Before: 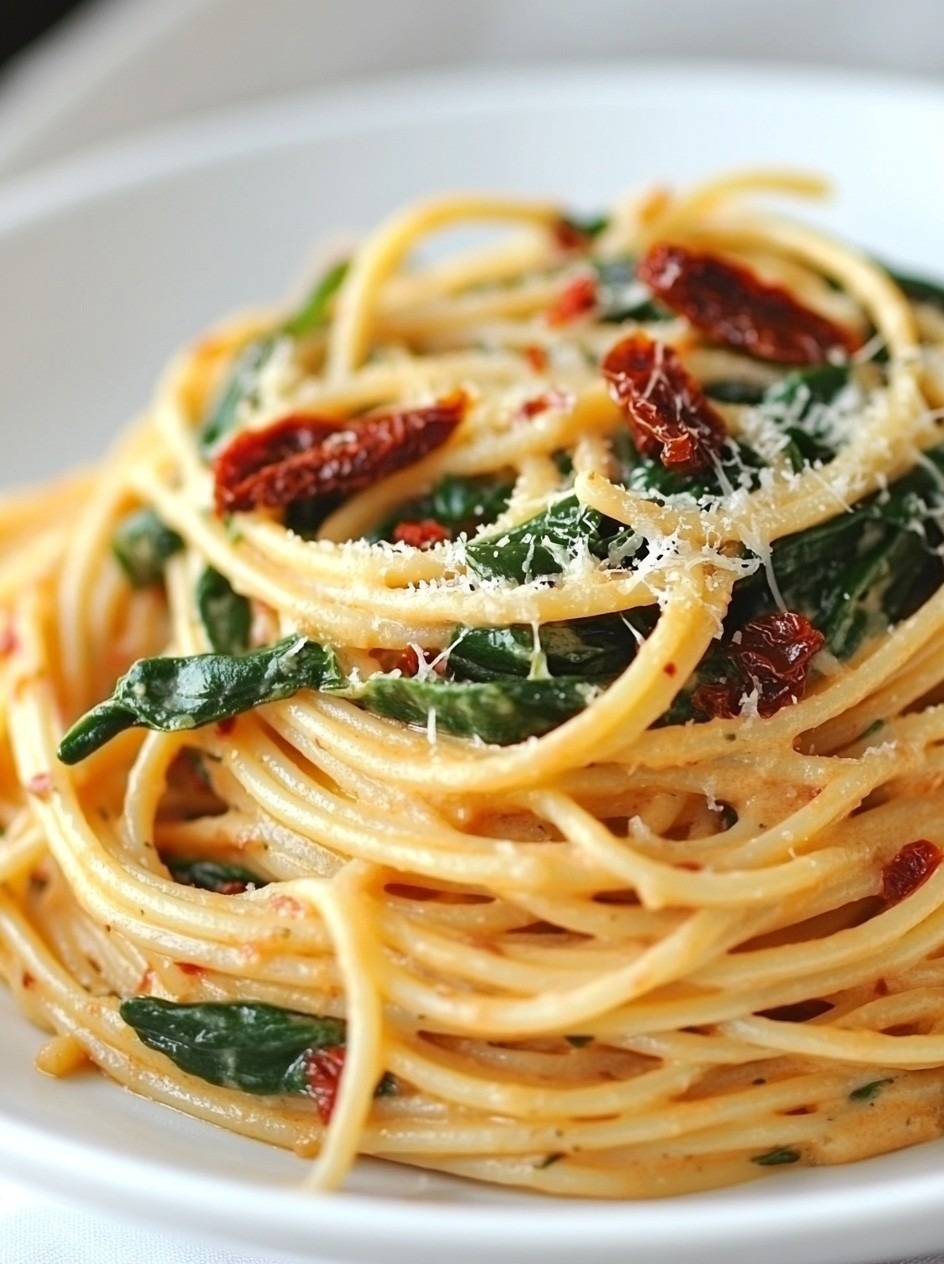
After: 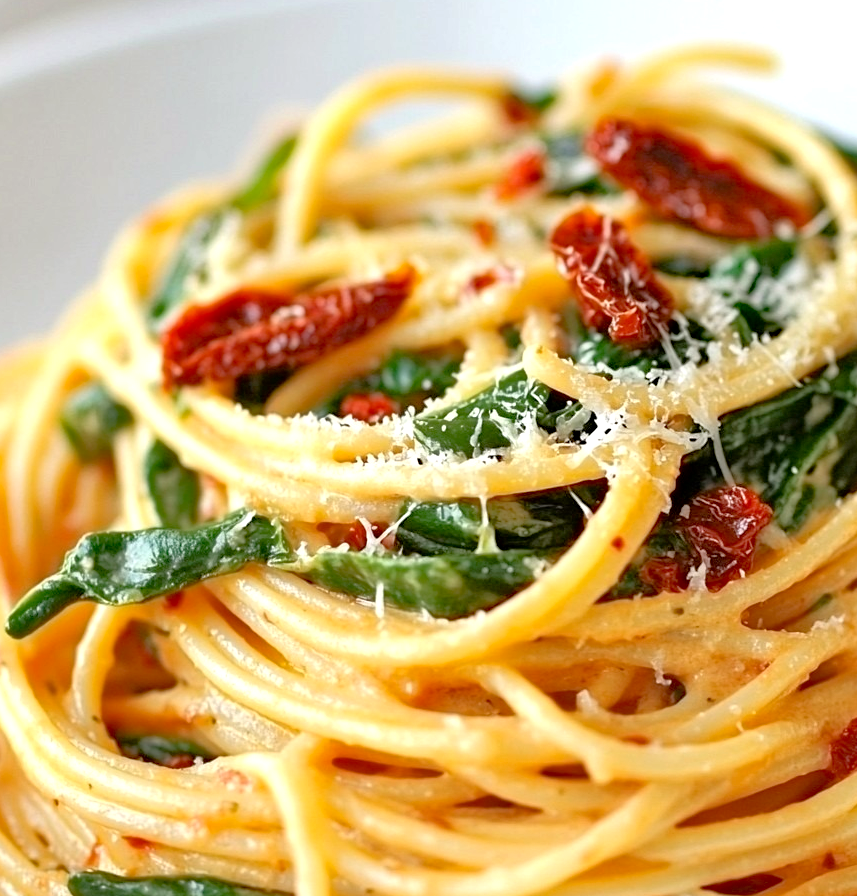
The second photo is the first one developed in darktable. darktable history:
exposure: black level correction 0.005, exposure 0.282 EV, compensate exposure bias true, compensate highlight preservation false
crop: left 5.598%, top 9.994%, right 3.561%, bottom 19.115%
haze removal: compatibility mode true, adaptive false
tone equalizer: -7 EV 0.142 EV, -6 EV 0.602 EV, -5 EV 1.14 EV, -4 EV 1.33 EV, -3 EV 1.15 EV, -2 EV 0.6 EV, -1 EV 0.159 EV
